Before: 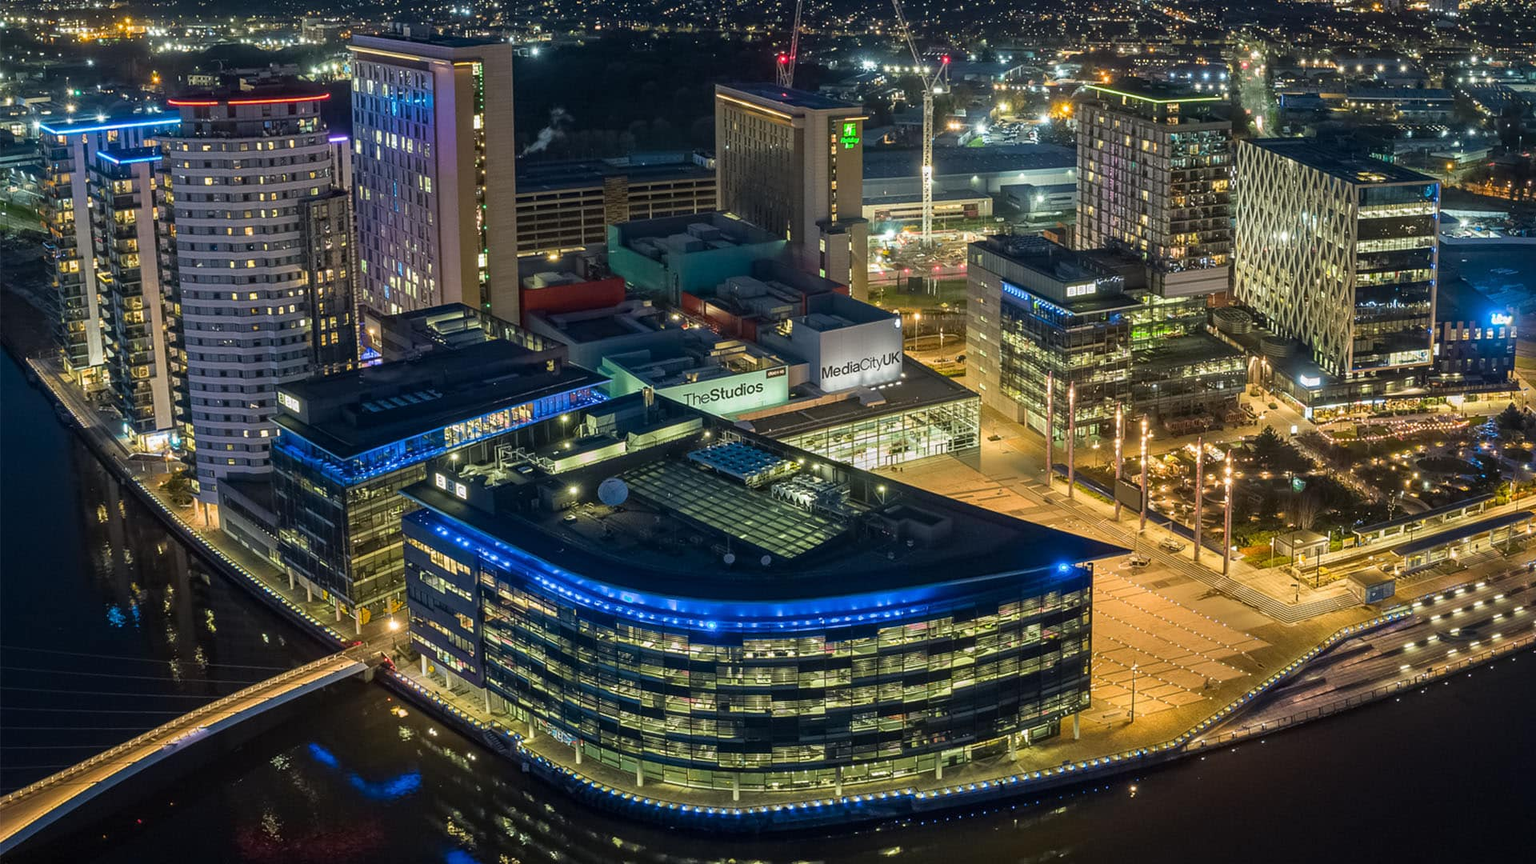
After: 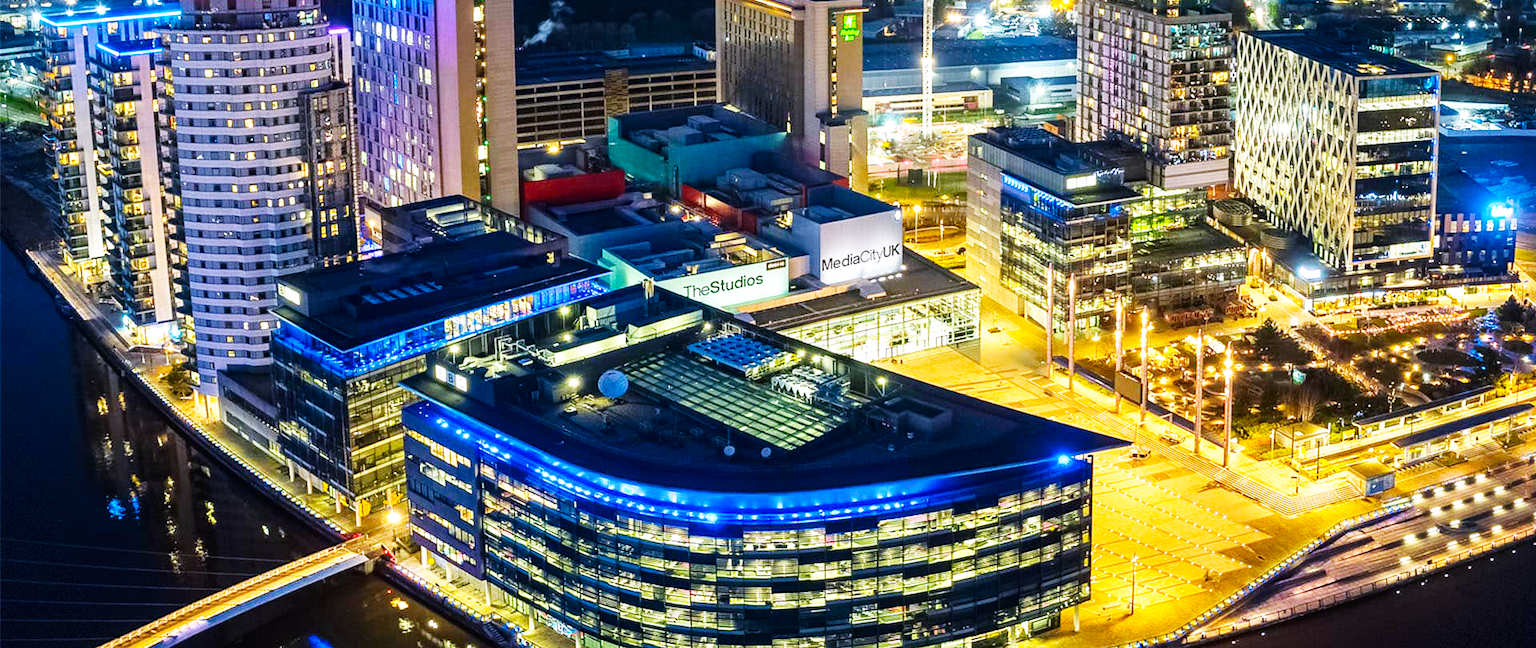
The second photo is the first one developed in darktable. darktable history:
vignetting: fall-off start 97.28%, fall-off radius 79%, brightness -0.462, saturation -0.3, width/height ratio 1.114, dithering 8-bit output, unbound false
crop and rotate: top 12.5%, bottom 12.5%
base curve: curves: ch0 [(0, 0) (0.007, 0.004) (0.027, 0.03) (0.046, 0.07) (0.207, 0.54) (0.442, 0.872) (0.673, 0.972) (1, 1)], preserve colors none
exposure: exposure 0.197 EV, compensate highlight preservation false
white balance: red 1.004, blue 1.096
color balance: output saturation 120%
